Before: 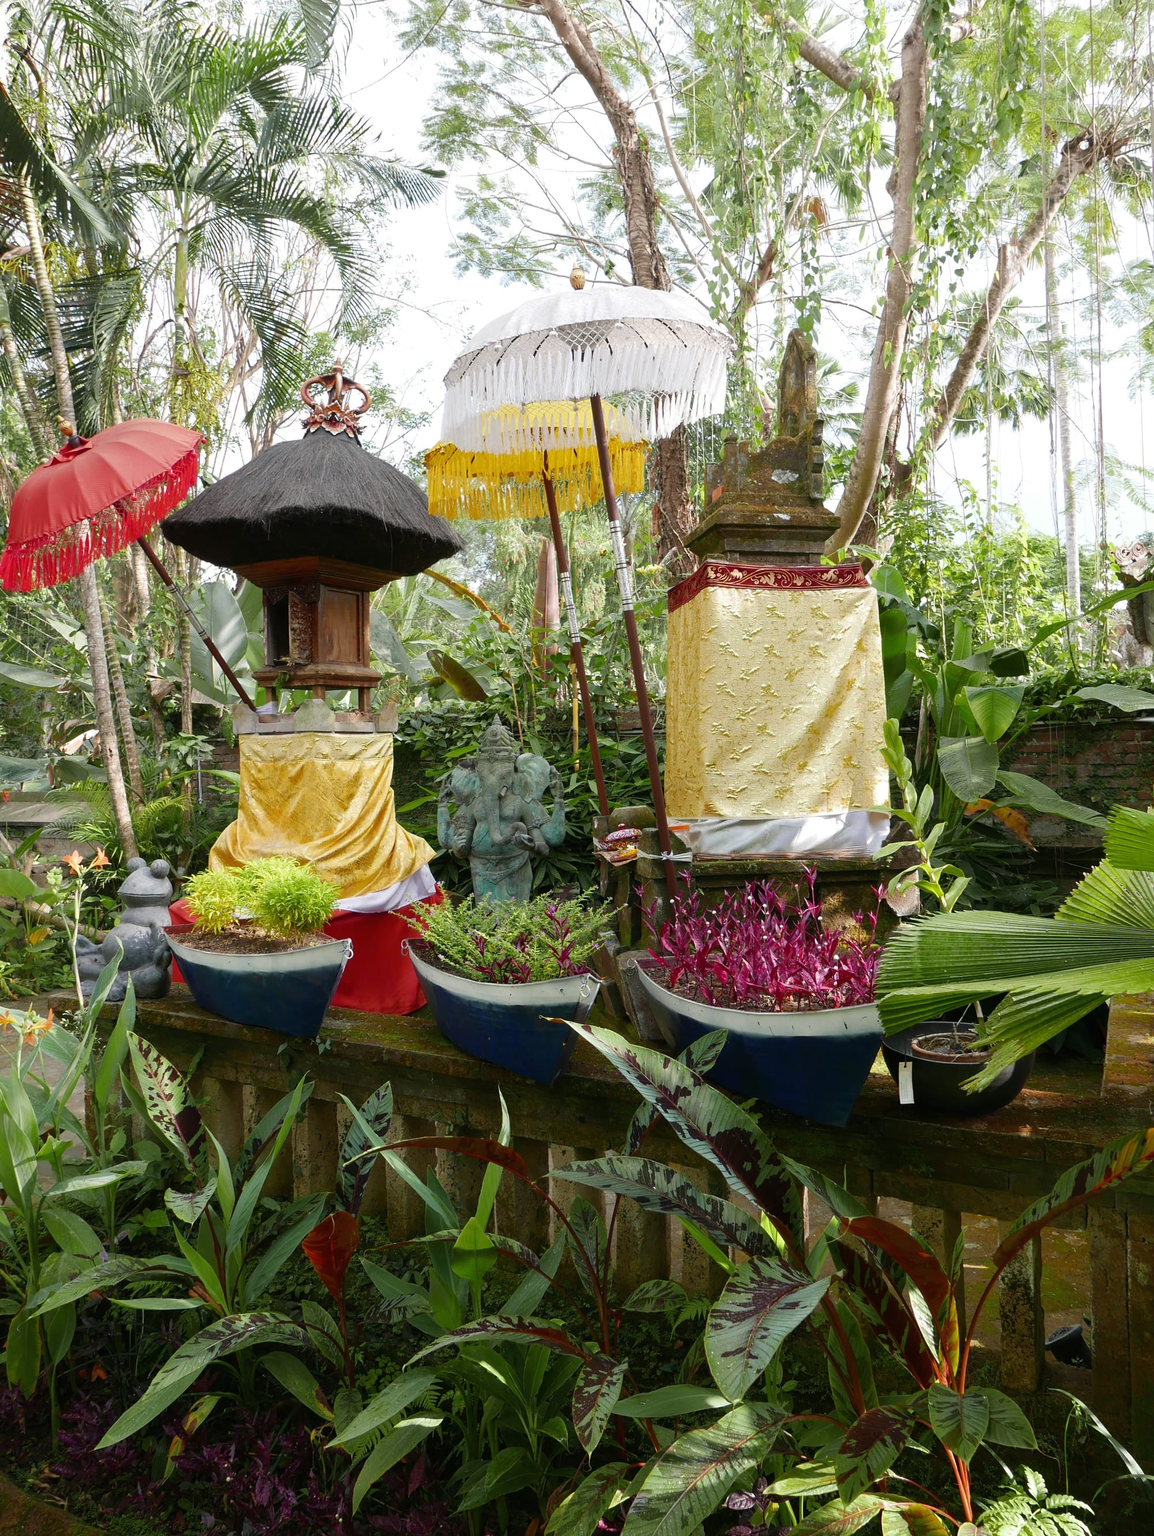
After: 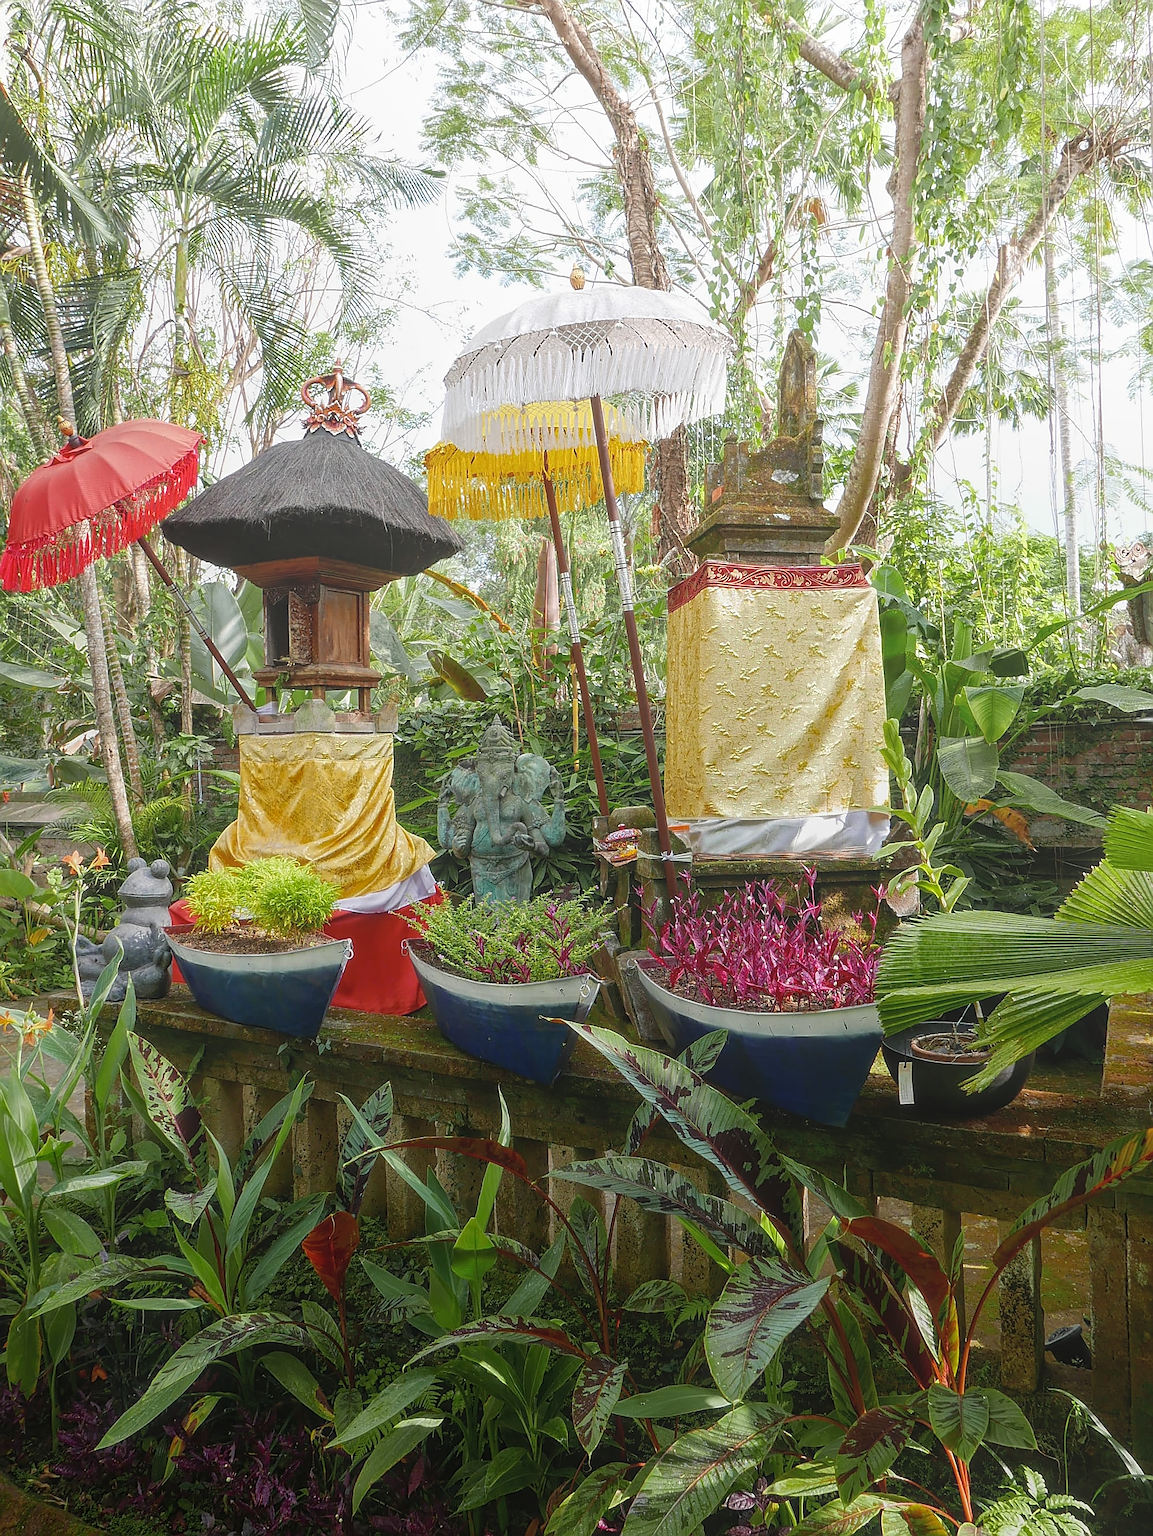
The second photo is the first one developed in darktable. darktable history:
local contrast: highlights 73%, shadows 15%, midtone range 0.197
sharpen: radius 1.4, amount 1.25, threshold 0.7
